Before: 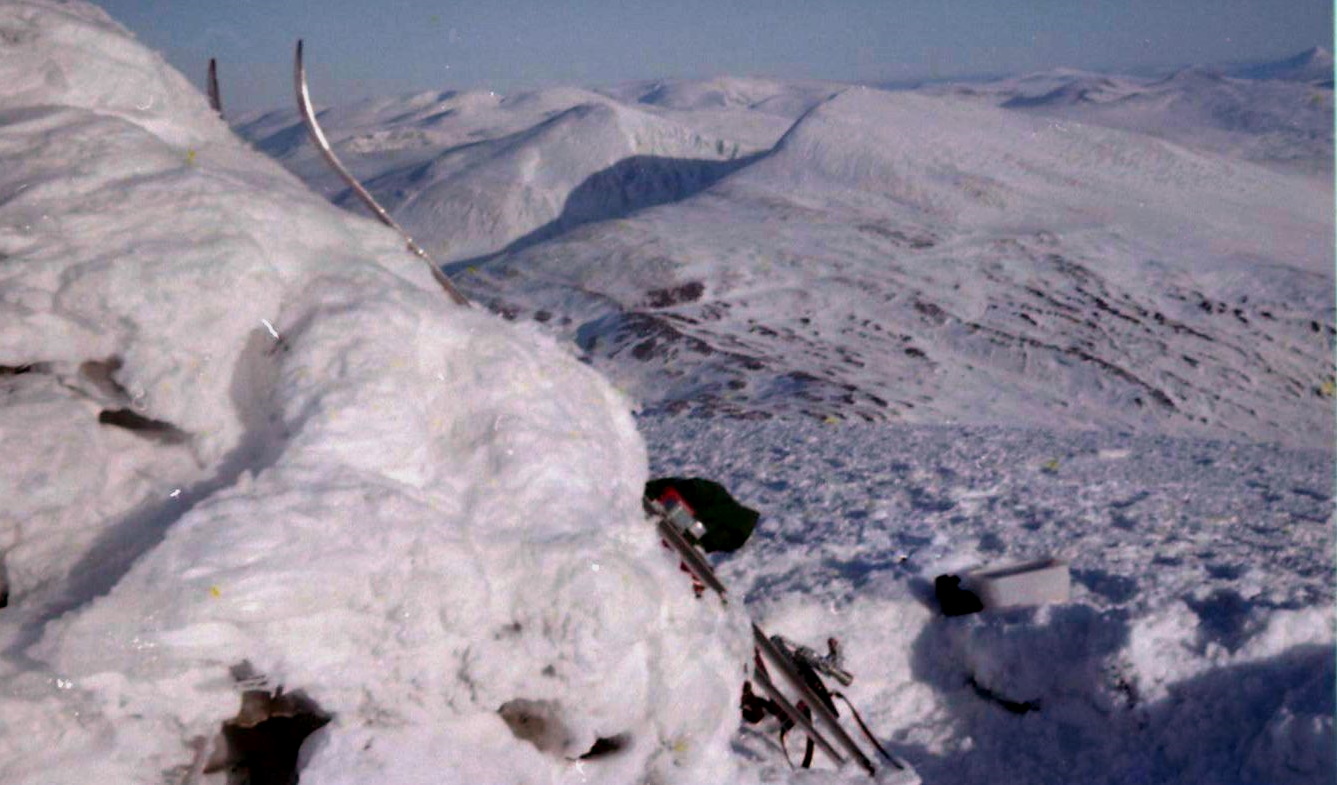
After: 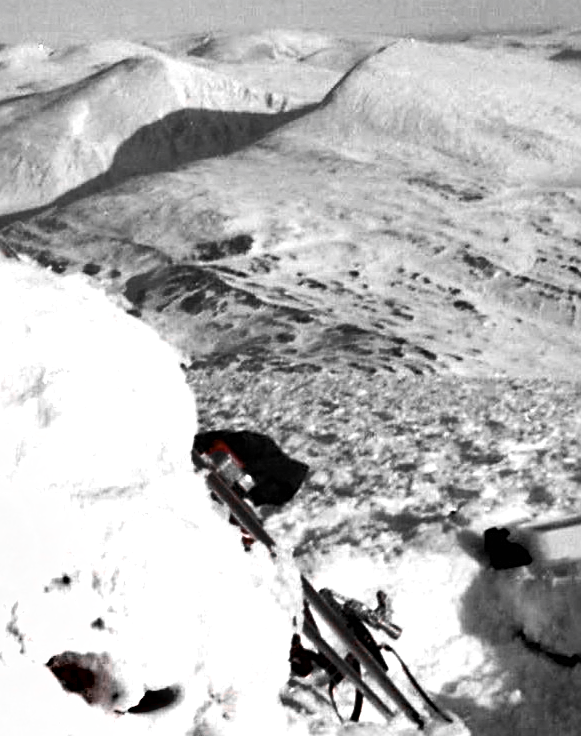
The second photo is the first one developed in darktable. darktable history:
sharpen: on, module defaults
exposure: black level correction 0, exposure 1.2 EV, compensate highlight preservation false
contrast brightness saturation: contrast 0.136
color zones: curves: ch1 [(0, 0.006) (0.094, 0.285) (0.171, 0.001) (0.429, 0.001) (0.571, 0.003) (0.714, 0.004) (0.857, 0.004) (1, 0.006)]
crop: left 33.772%, top 6.037%, right 22.752%
color balance rgb: shadows lift › chroma 2.028%, shadows lift › hue 215.14°, perceptual saturation grading › global saturation 0.426%, perceptual saturation grading › highlights -16.848%, perceptual saturation grading › mid-tones 33.717%, perceptual saturation grading › shadows 50.317%, global vibrance 20%
shadows and highlights: shadows 52.59, soften with gaussian
